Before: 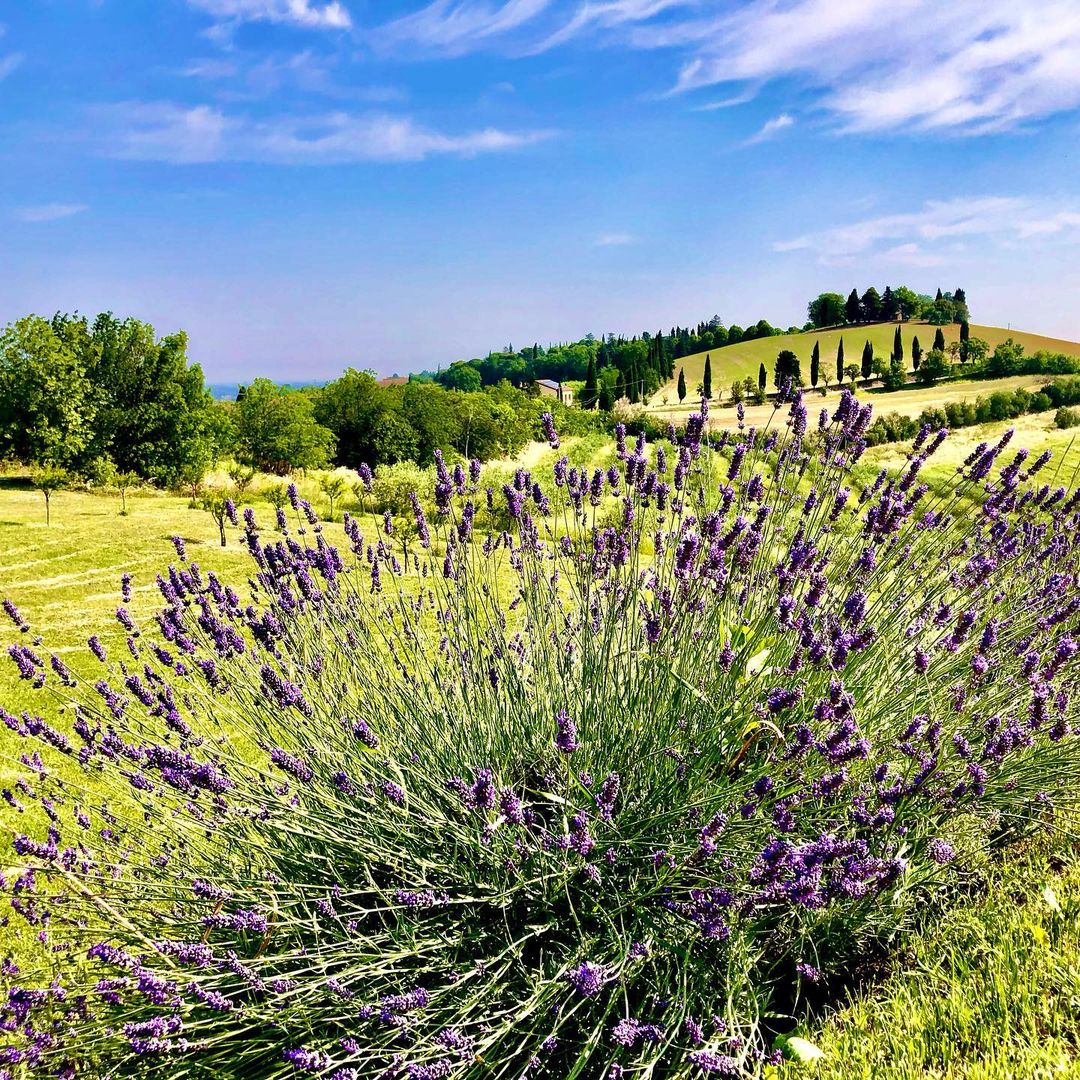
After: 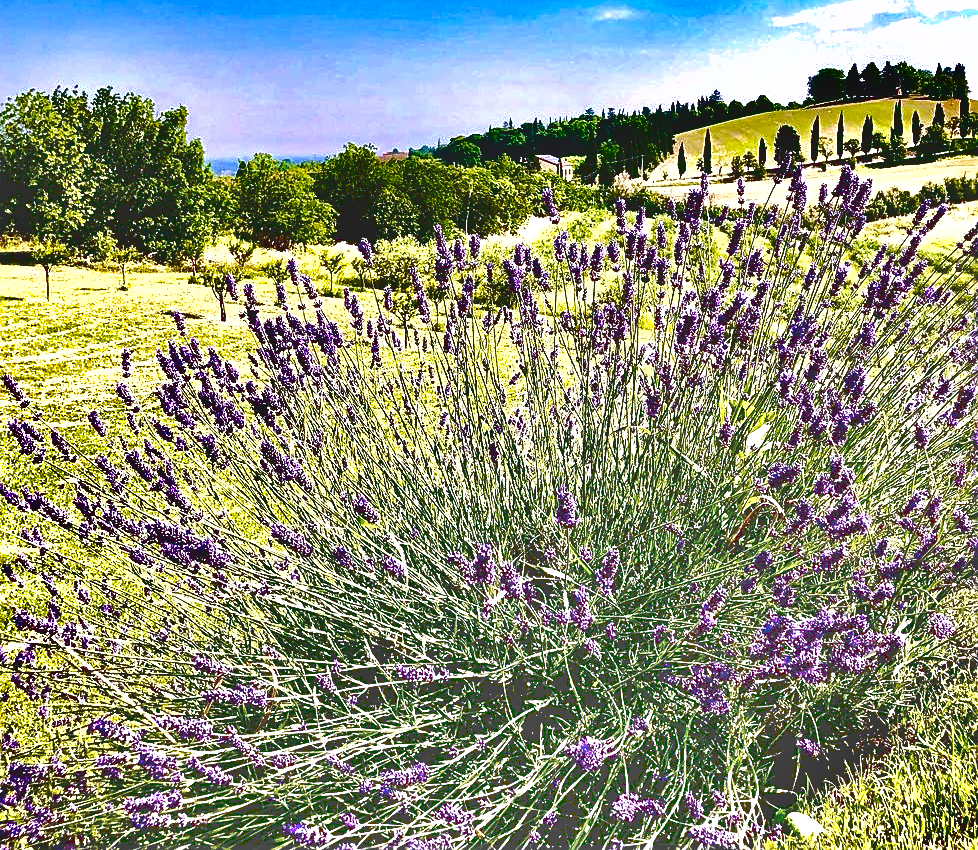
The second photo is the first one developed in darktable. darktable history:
white balance: red 1.042, blue 1.17
tone curve: curves: ch0 [(0, 0) (0.003, 0.319) (0.011, 0.319) (0.025, 0.319) (0.044, 0.323) (0.069, 0.324) (0.1, 0.328) (0.136, 0.329) (0.177, 0.337) (0.224, 0.351) (0.277, 0.373) (0.335, 0.413) (0.399, 0.458) (0.468, 0.533) (0.543, 0.617) (0.623, 0.71) (0.709, 0.783) (0.801, 0.849) (0.898, 0.911) (1, 1)], preserve colors none
contrast brightness saturation: contrast -0.02, brightness -0.01, saturation 0.03
crop: top 20.916%, right 9.437%, bottom 0.316%
sharpen: on, module defaults
shadows and highlights: shadows 20.91, highlights -82.73, soften with gaussian
exposure: exposure 0.7 EV, compensate highlight preservation false
